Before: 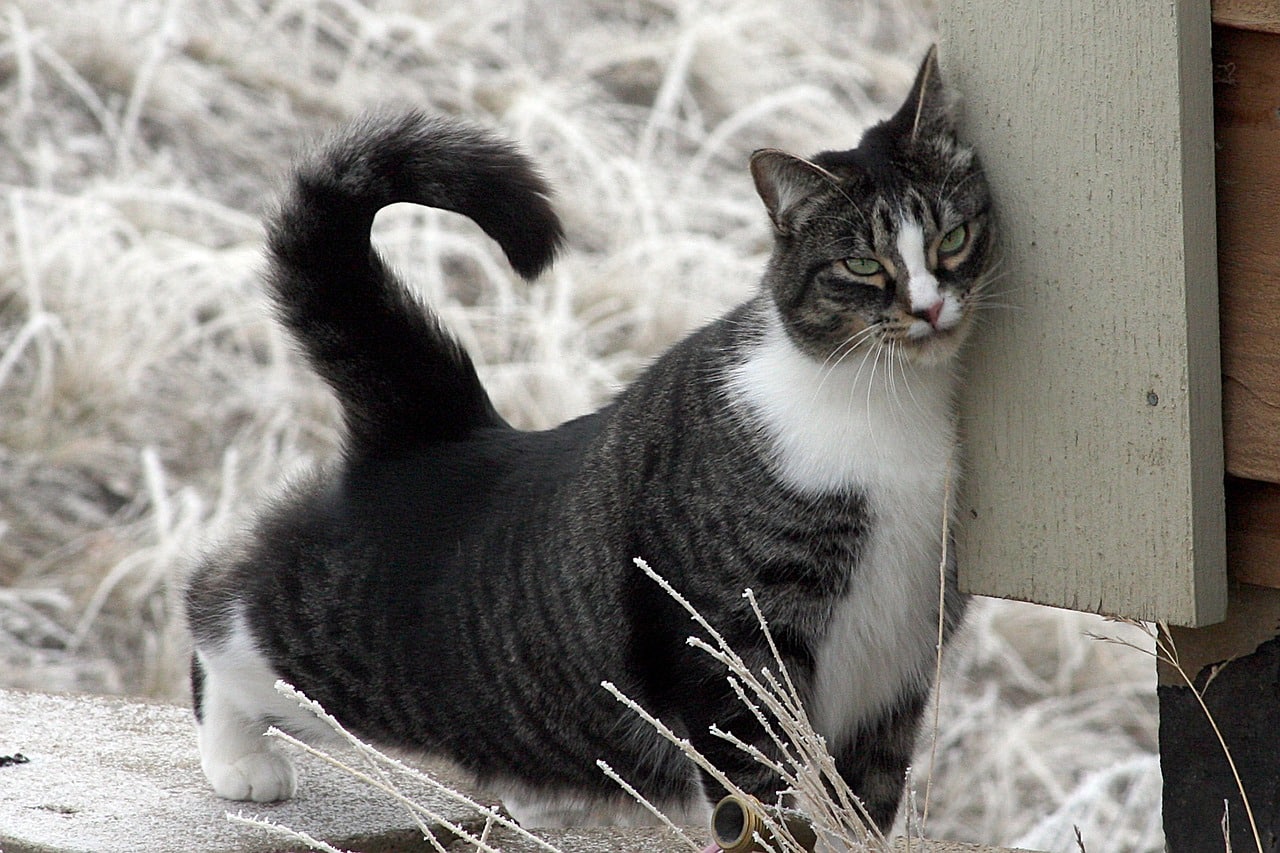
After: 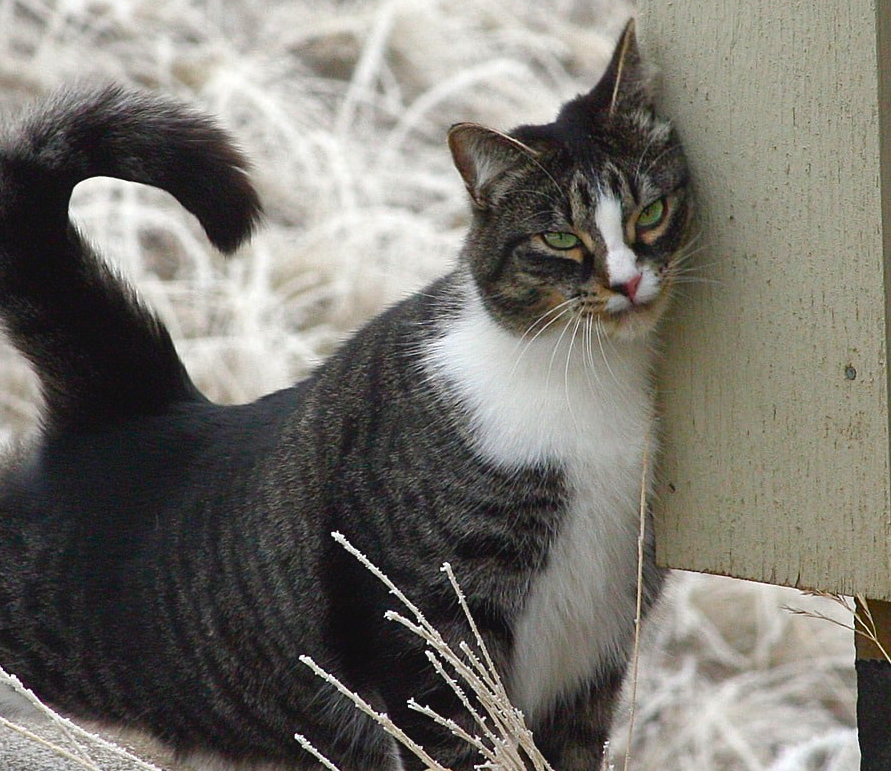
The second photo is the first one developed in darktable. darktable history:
crop and rotate: left 23.655%, top 3.268%, right 6.688%, bottom 6.296%
color balance rgb: global offset › luminance 0.477%, perceptual saturation grading › global saturation 20%, perceptual saturation grading › highlights -50.235%, perceptual saturation grading › shadows 30.735%, global vibrance 59.234%
